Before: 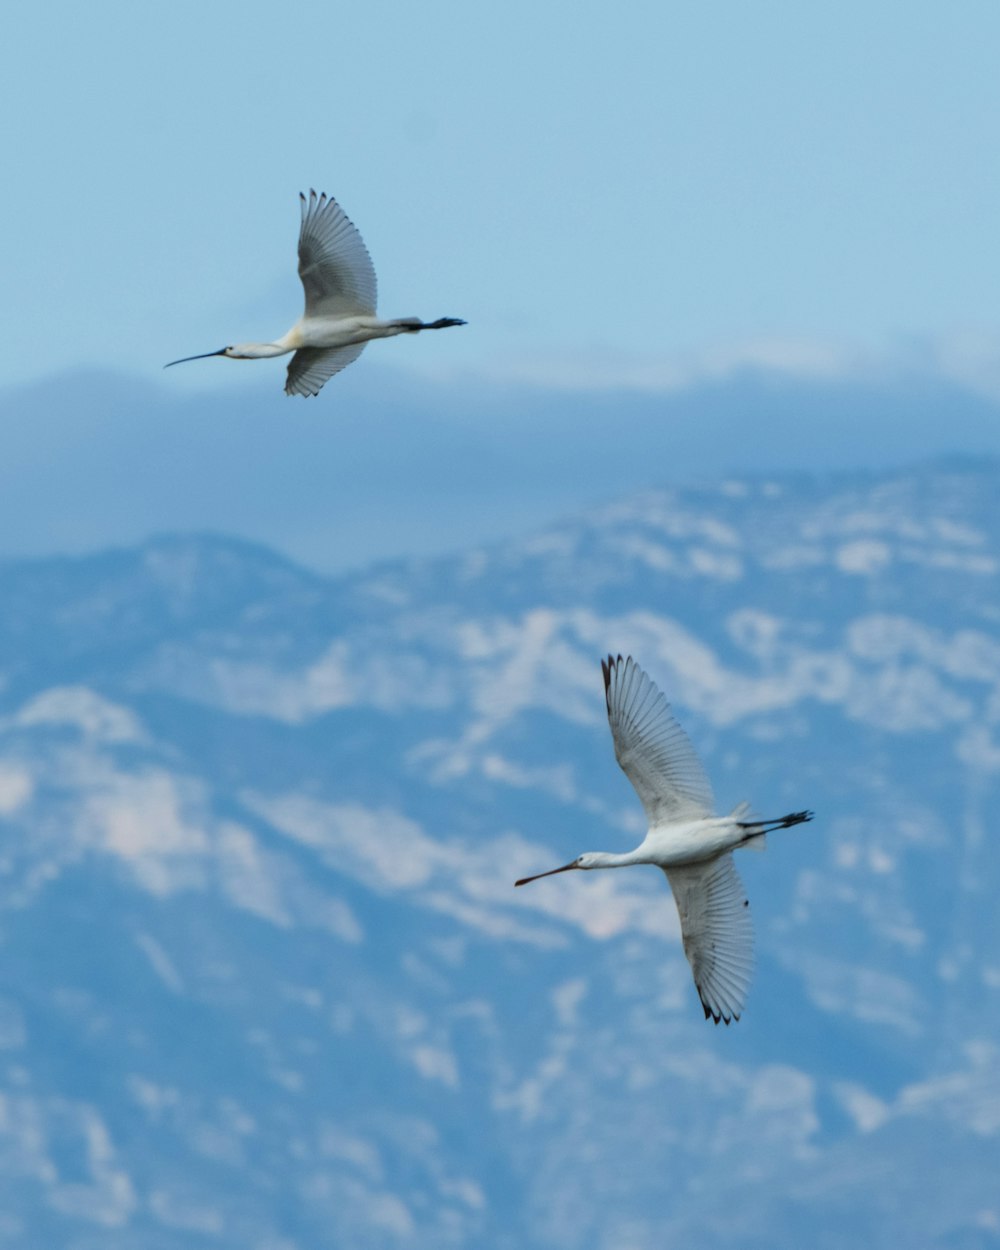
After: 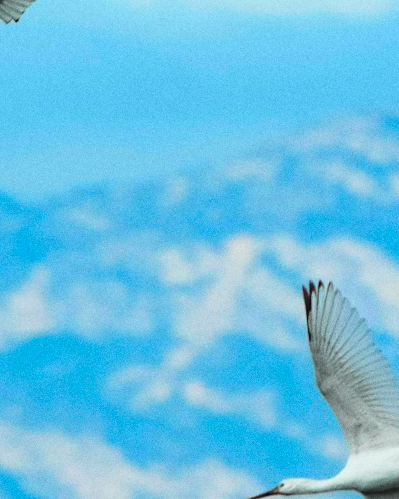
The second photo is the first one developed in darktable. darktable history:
contrast brightness saturation: contrast 0.1, brightness 0.03, saturation 0.09
tone curve: curves: ch0 [(0, 0) (0.062, 0.023) (0.168, 0.142) (0.359, 0.419) (0.469, 0.544) (0.634, 0.722) (0.839, 0.909) (0.998, 0.978)]; ch1 [(0, 0) (0.437, 0.408) (0.472, 0.47) (0.502, 0.504) (0.527, 0.546) (0.568, 0.619) (0.608, 0.665) (0.669, 0.748) (0.859, 0.899) (1, 1)]; ch2 [(0, 0) (0.33, 0.301) (0.421, 0.443) (0.473, 0.498) (0.509, 0.5) (0.535, 0.564) (0.575, 0.625) (0.608, 0.667) (1, 1)], color space Lab, independent channels, preserve colors none
crop: left 30%, top 30%, right 30%, bottom 30%
grain: coarseness 0.09 ISO
